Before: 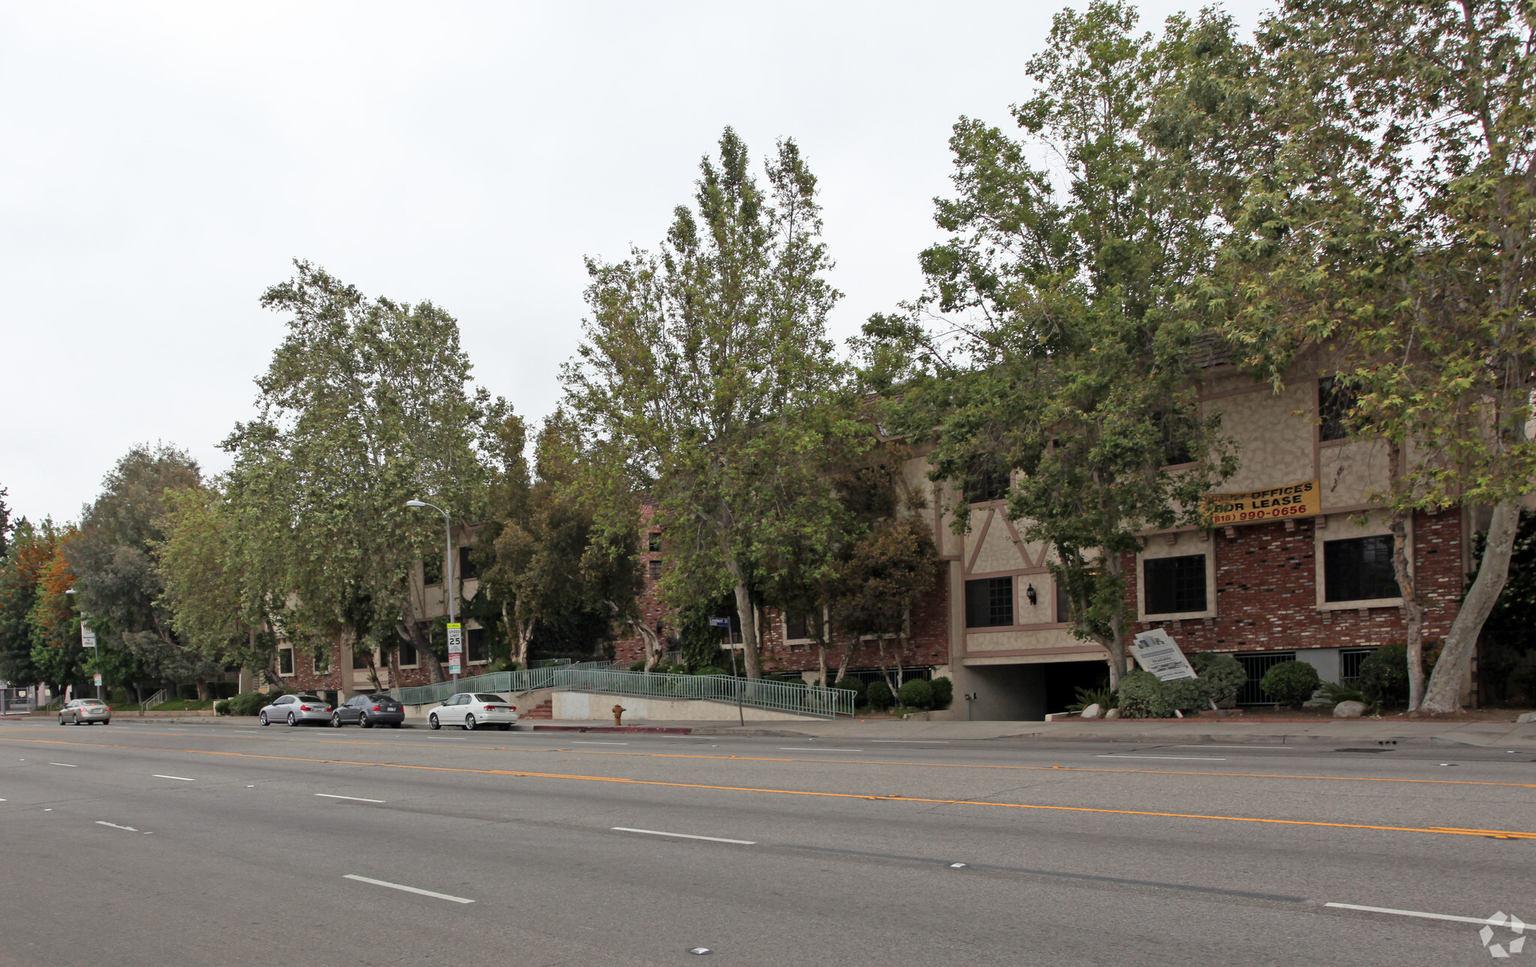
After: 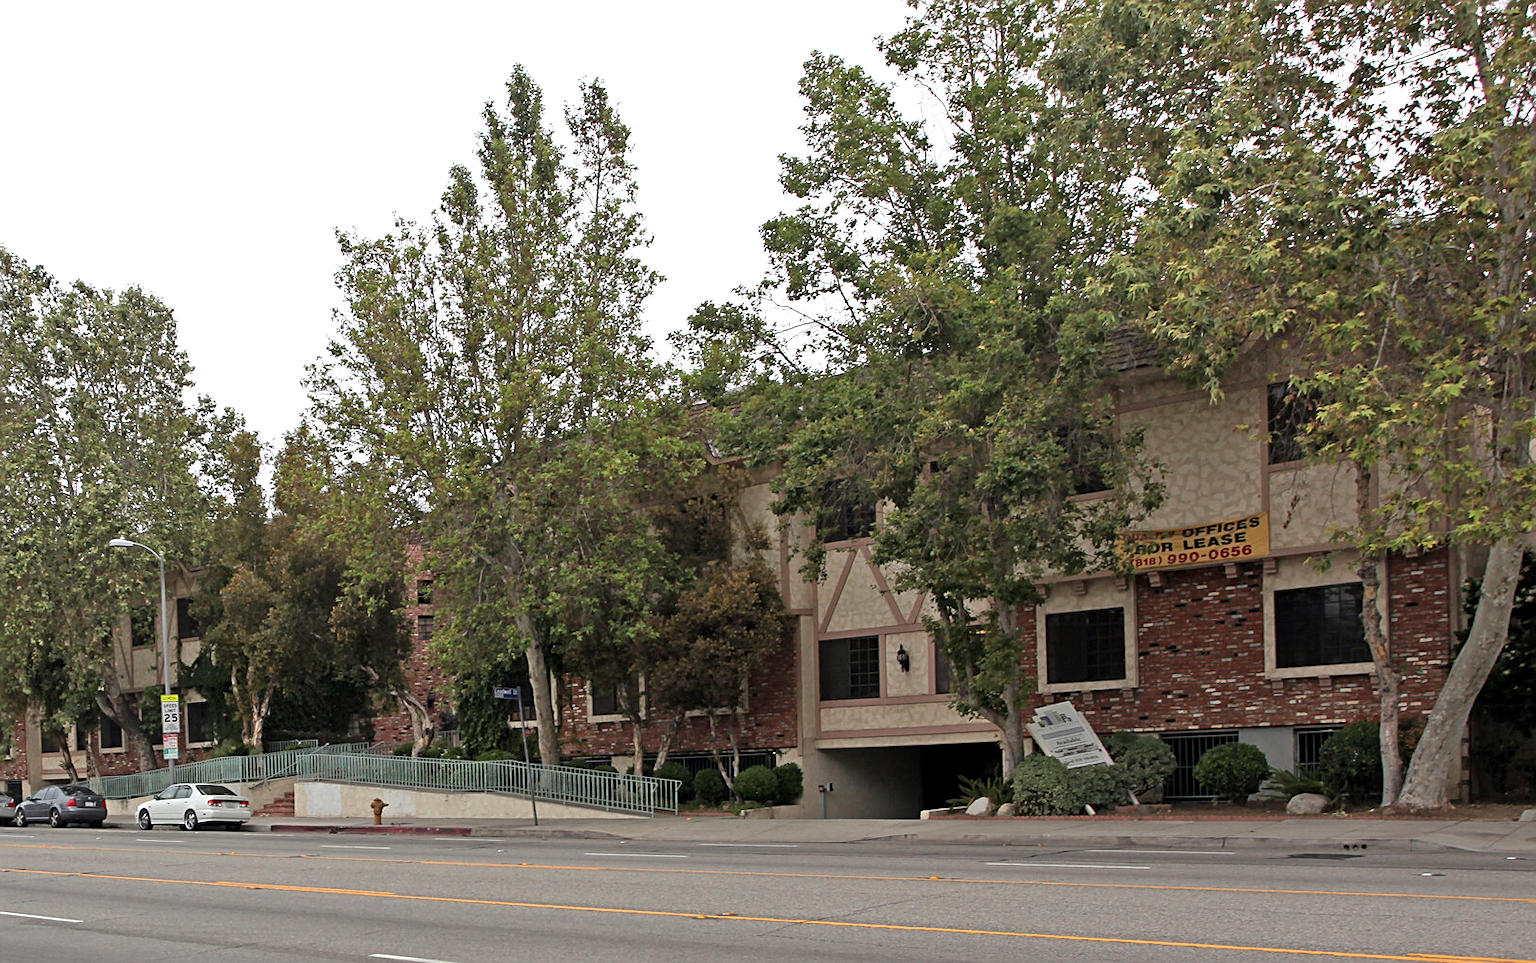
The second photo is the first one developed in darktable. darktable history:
exposure: exposure 0.297 EV, compensate exposure bias true, compensate highlight preservation false
sharpen: on, module defaults
crop and rotate: left 20.894%, top 7.89%, right 0.313%, bottom 13.582%
